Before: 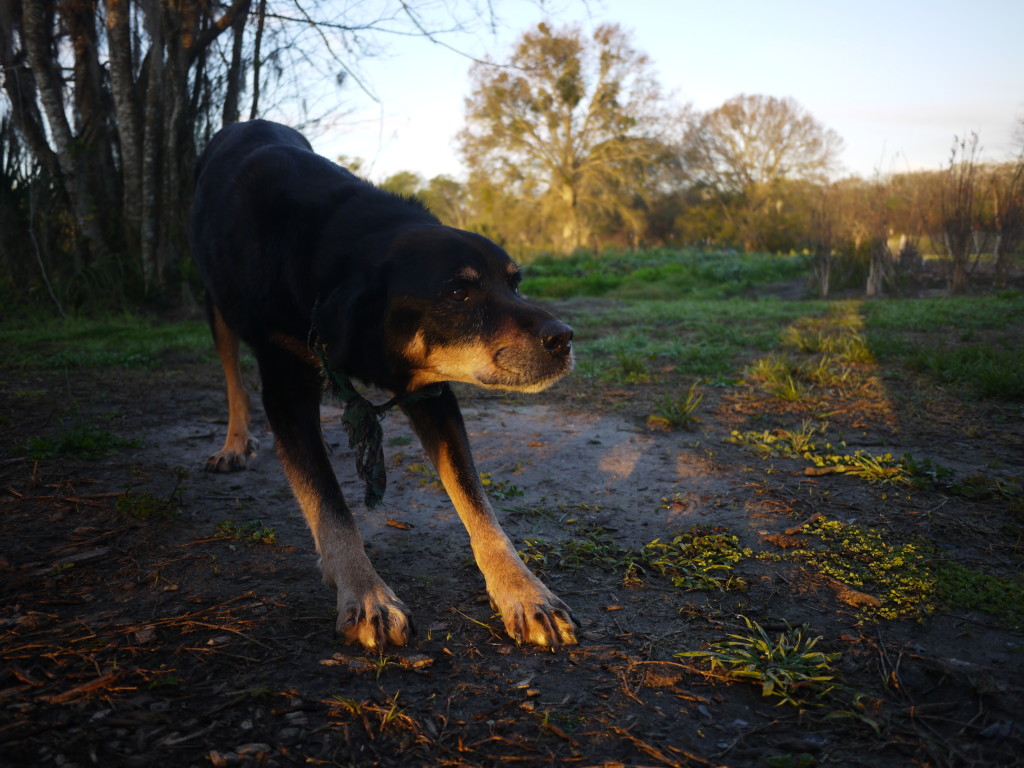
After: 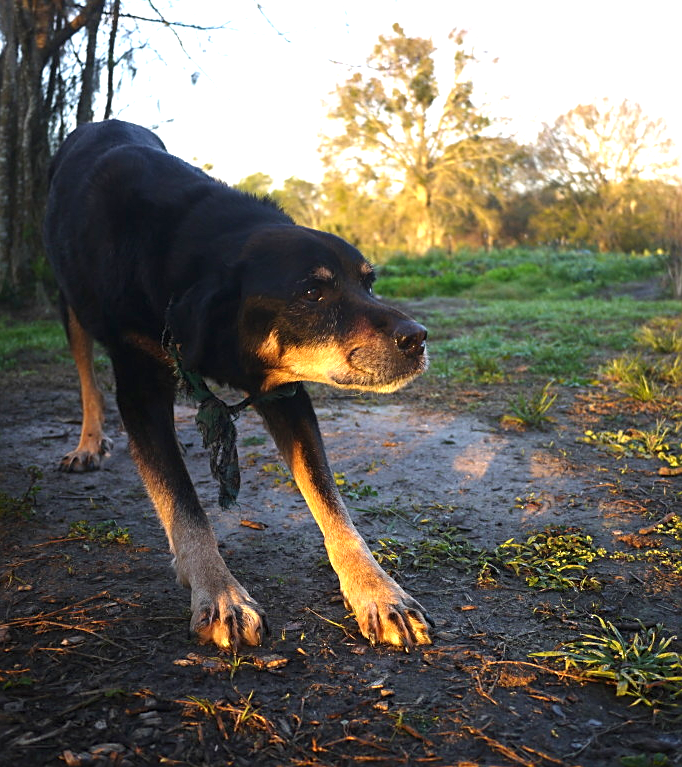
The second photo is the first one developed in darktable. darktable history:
crop and rotate: left 14.292%, right 19.041%
sharpen: on, module defaults
exposure: black level correction 0, exposure 1.2 EV, compensate exposure bias true, compensate highlight preservation false
